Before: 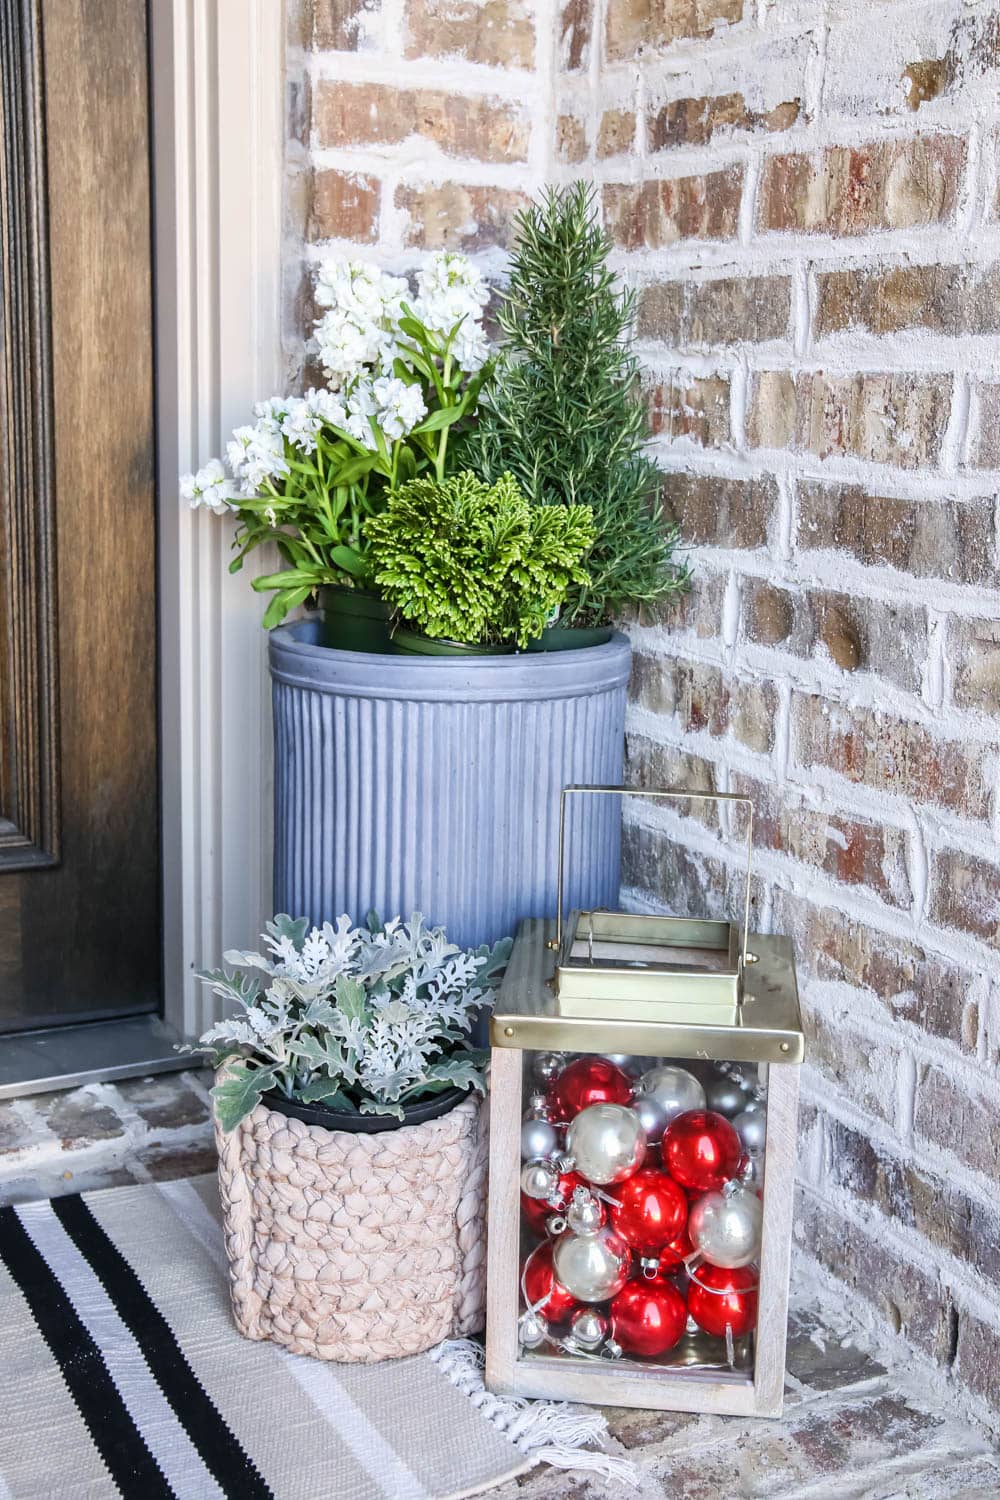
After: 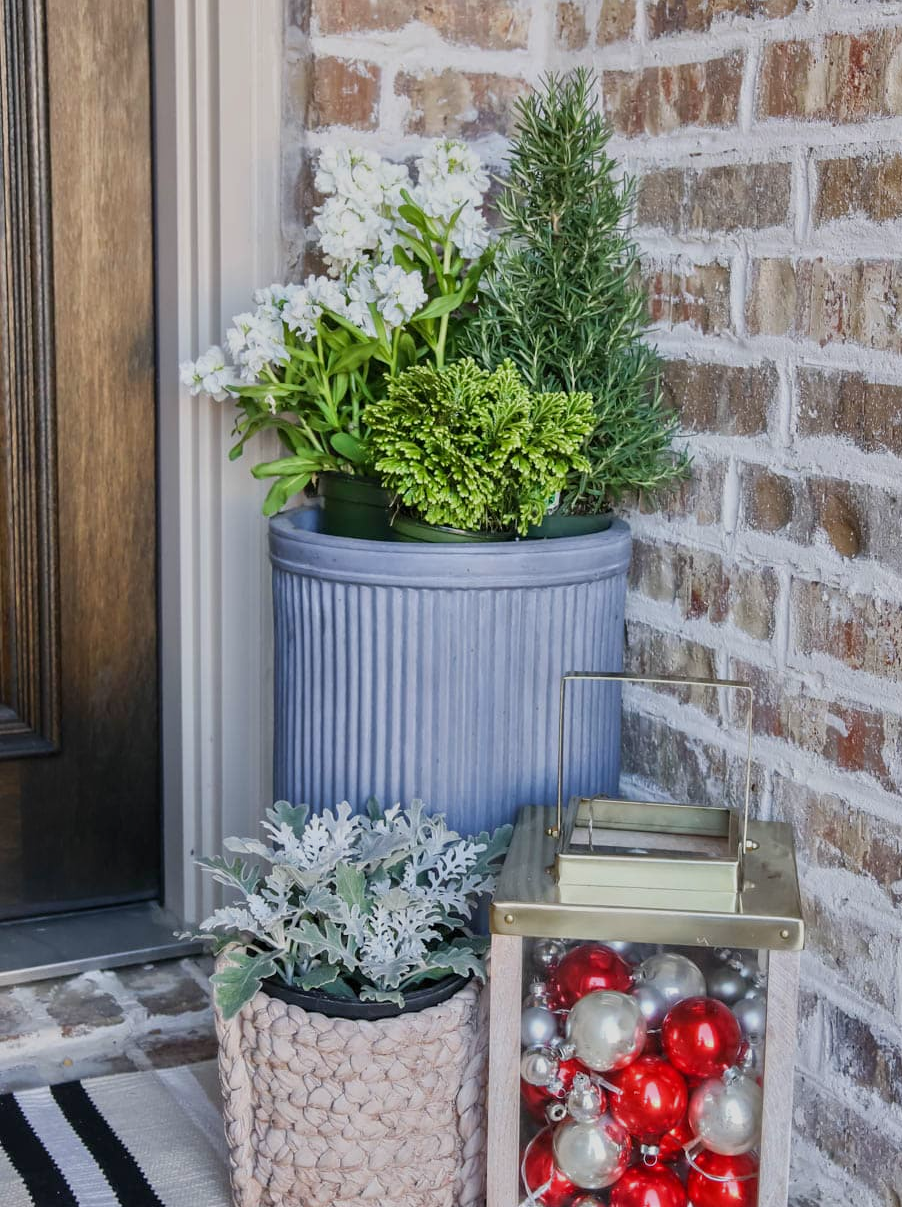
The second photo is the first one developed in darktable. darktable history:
crop: top 7.542%, right 9.758%, bottom 11.966%
shadows and highlights: shadows -88.02, highlights -36.82, soften with gaussian
tone equalizer: -8 EV -0.002 EV, -7 EV 0.005 EV, -6 EV -0.03 EV, -5 EV 0.02 EV, -4 EV -0.018 EV, -3 EV 0.041 EV, -2 EV -0.051 EV, -1 EV -0.281 EV, +0 EV -0.586 EV
